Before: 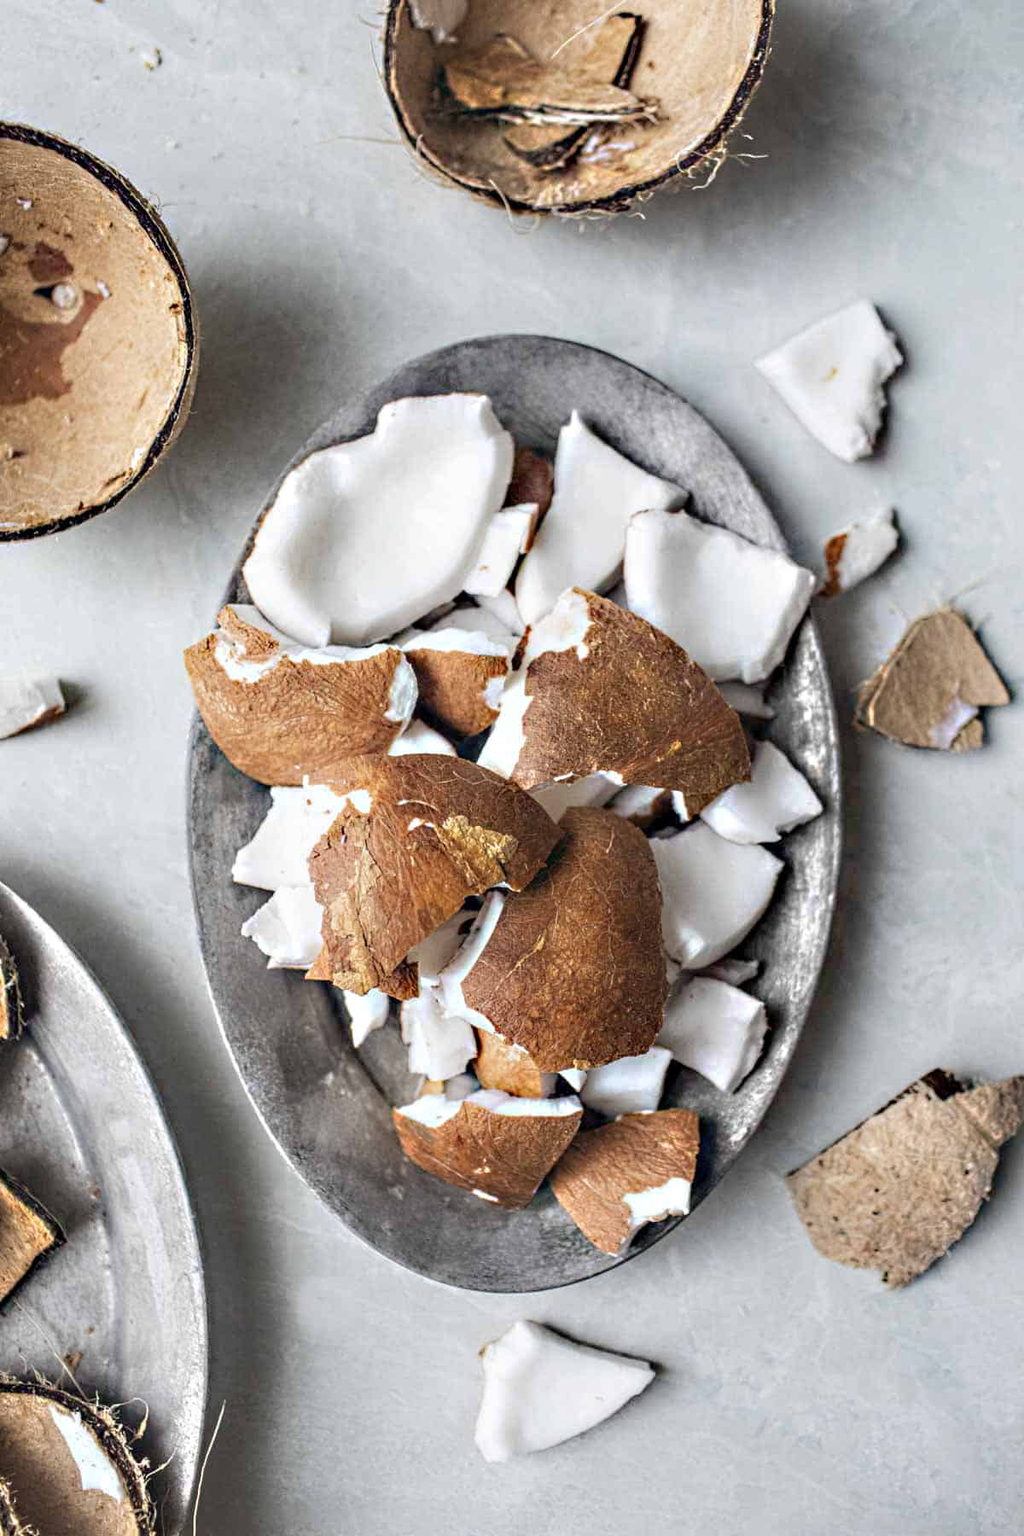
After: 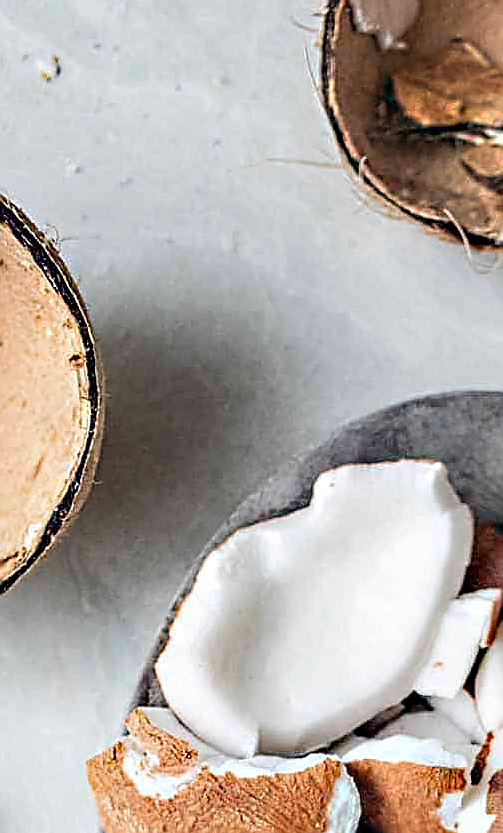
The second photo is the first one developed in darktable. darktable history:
sharpen: radius 1.4, amount 1.25, threshold 0.7
crop and rotate: left 10.817%, top 0.062%, right 47.194%, bottom 53.626%
